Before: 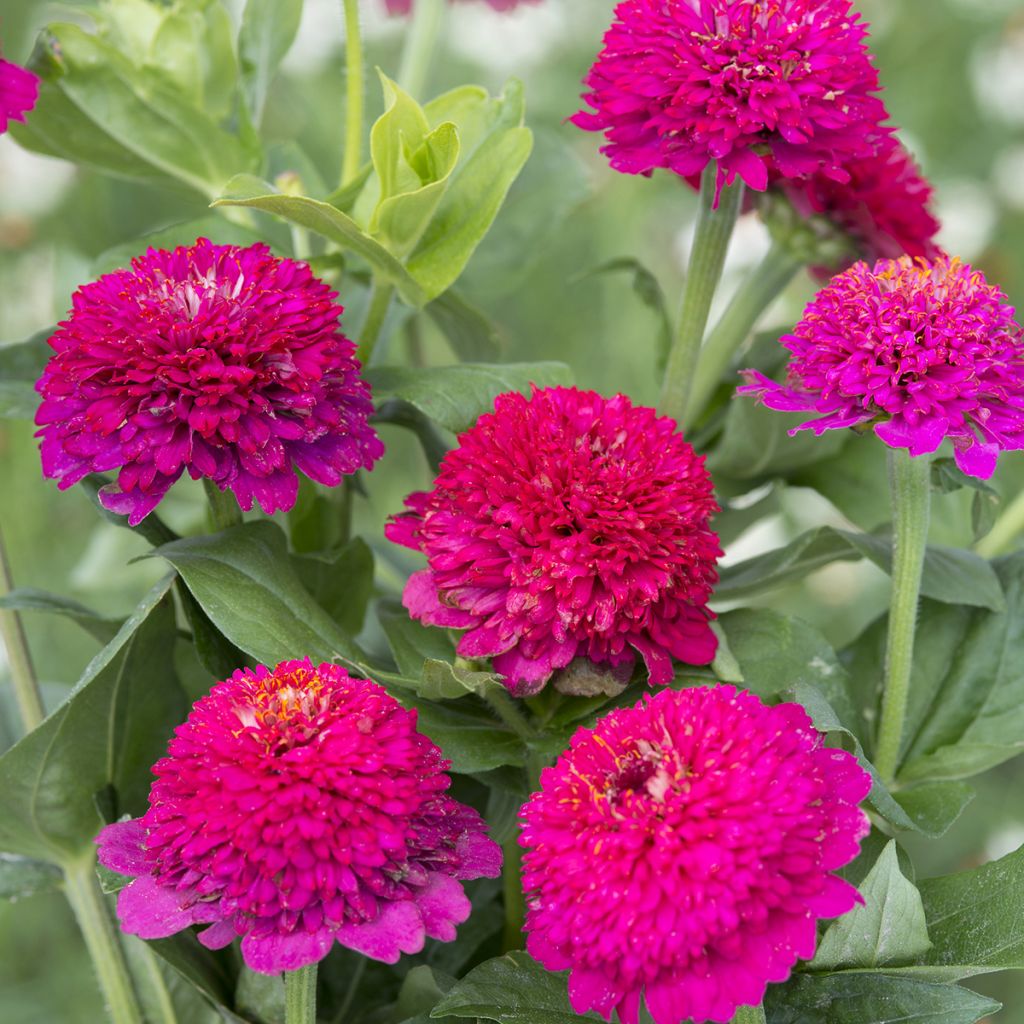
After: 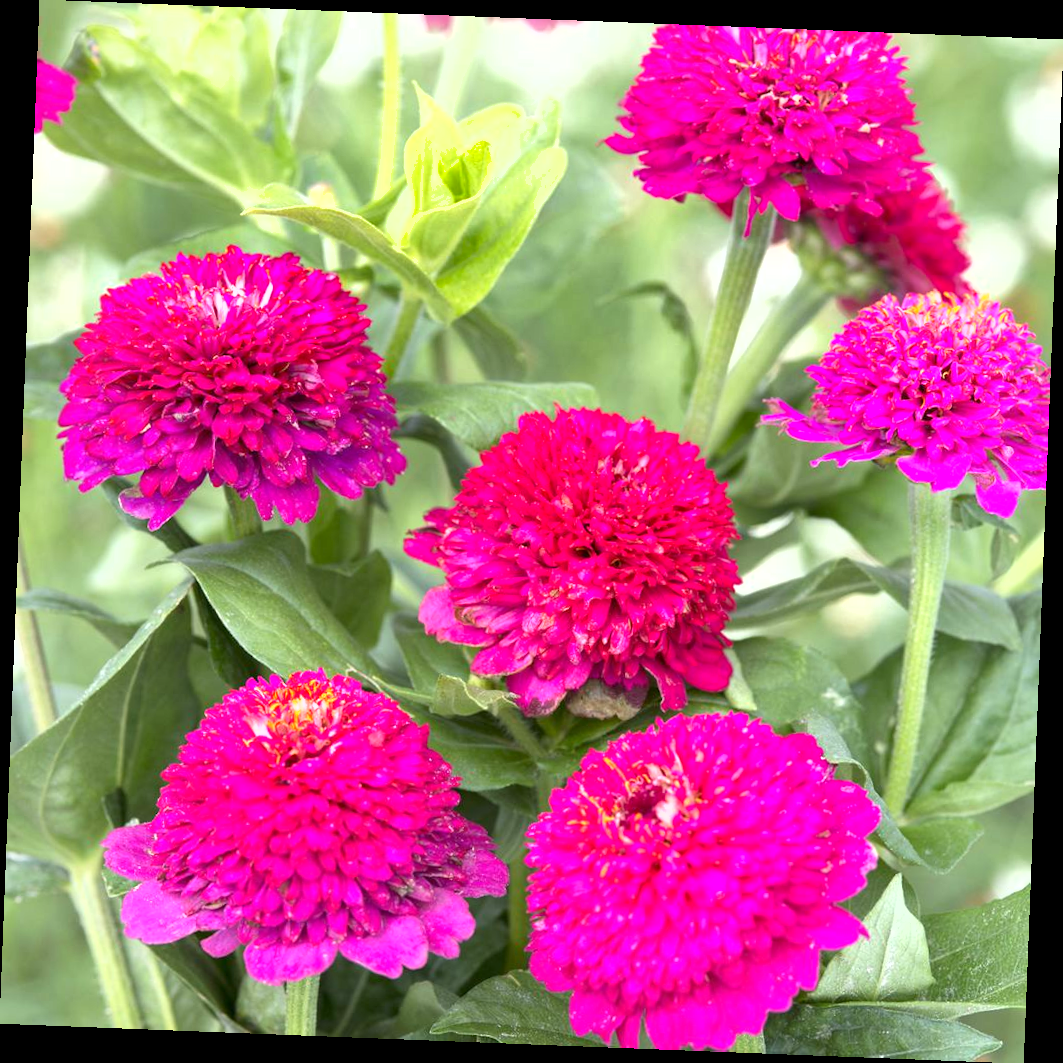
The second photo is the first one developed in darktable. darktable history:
exposure: exposure 1.001 EV, compensate highlight preservation false
shadows and highlights: shadows 6.06, soften with gaussian
crop and rotate: angle -2.24°
